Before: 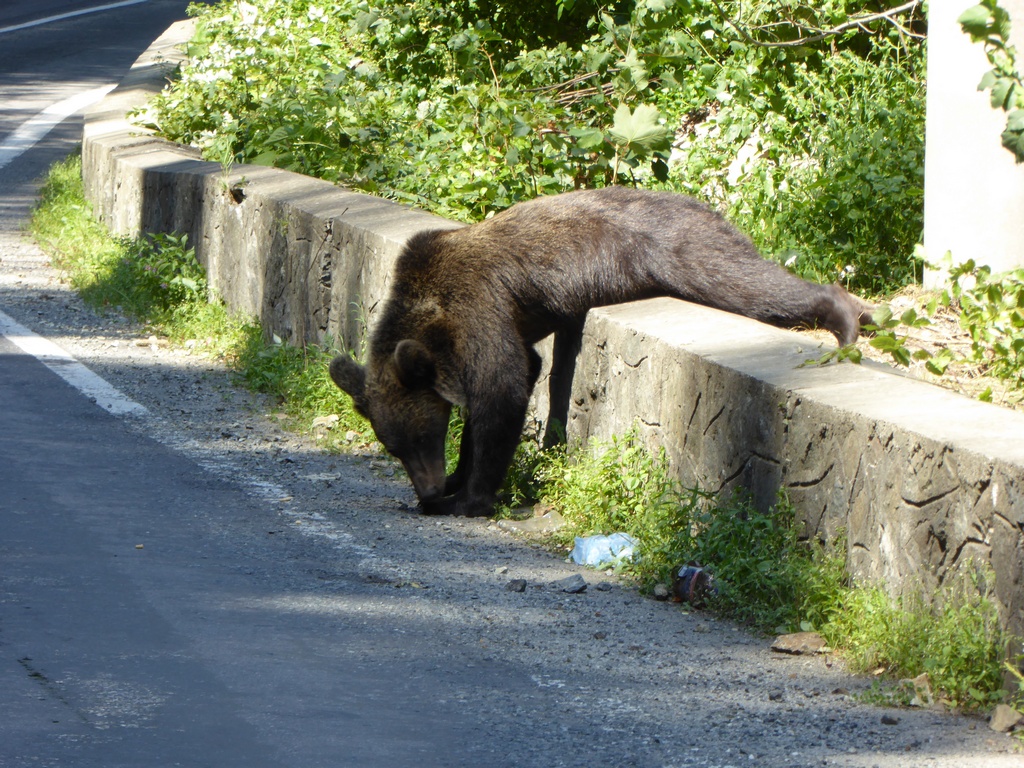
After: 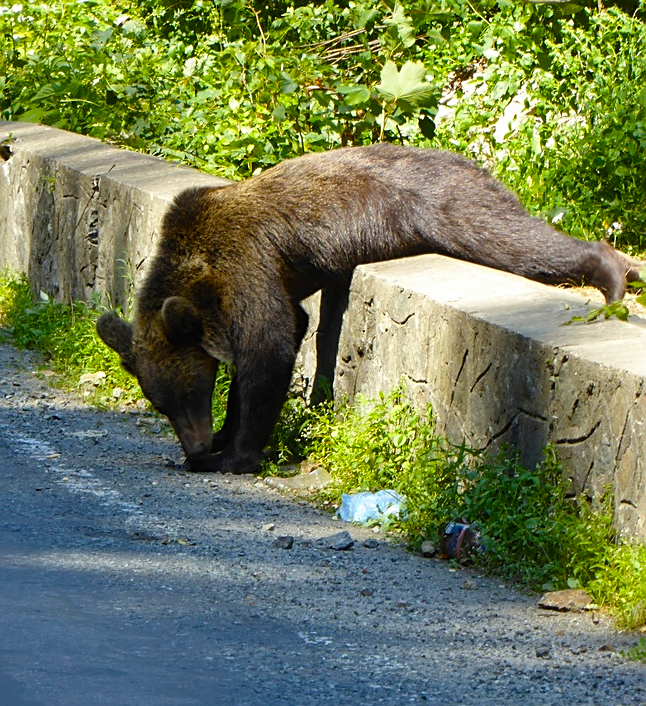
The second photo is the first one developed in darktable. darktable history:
crop and rotate: left 22.77%, top 5.647%, right 14.083%, bottom 2.305%
sharpen: on, module defaults
color balance rgb: shadows lift › luminance -10.177%, shadows lift › chroma 0.716%, shadows lift › hue 110.74°, power › hue 309.42°, perceptual saturation grading › global saturation 36.631%, perceptual saturation grading › shadows 36.125%
